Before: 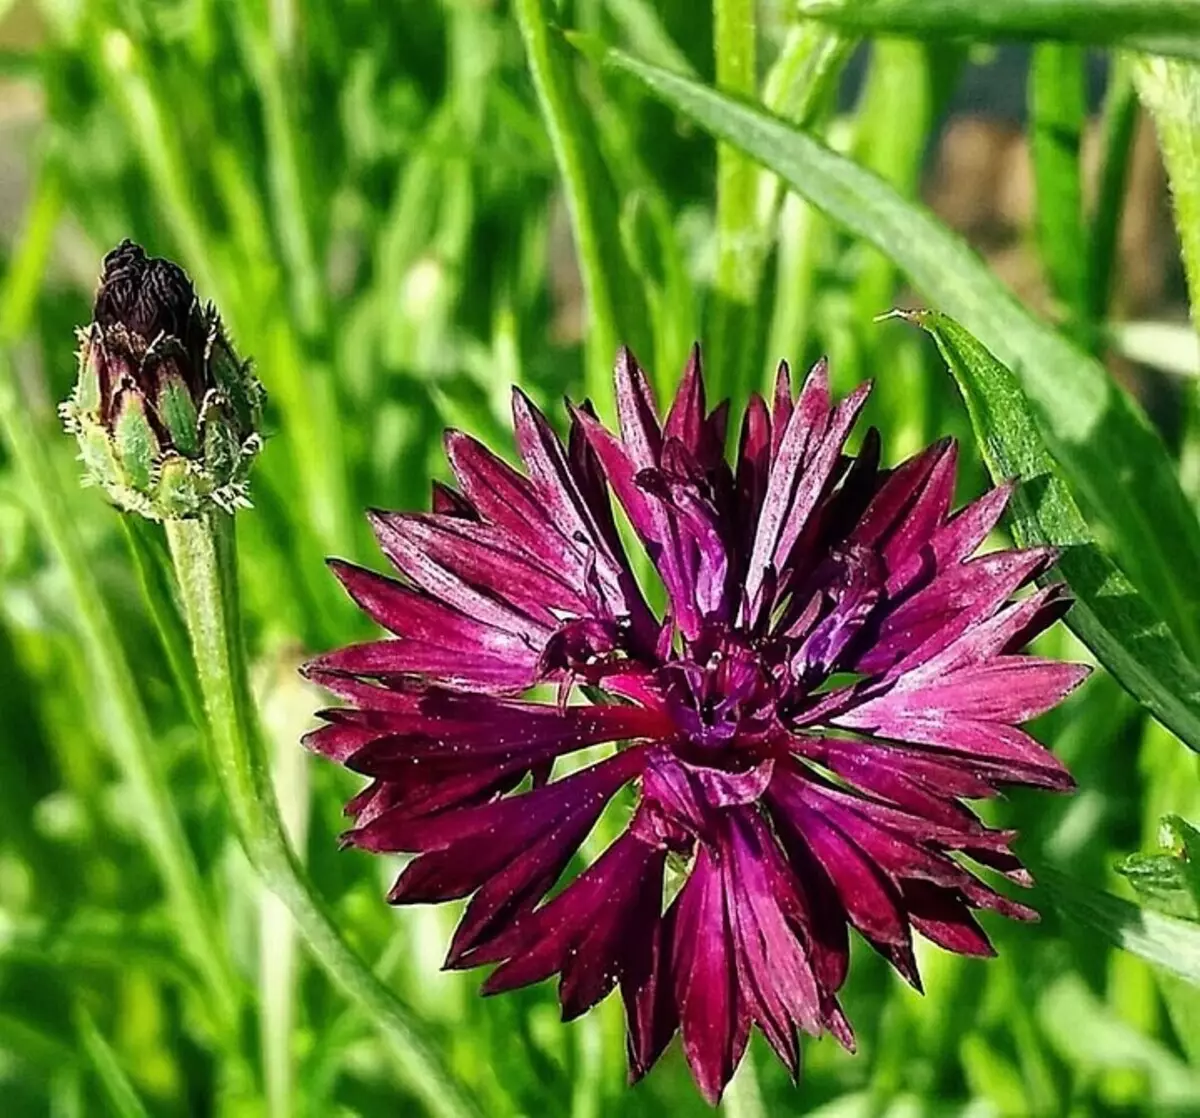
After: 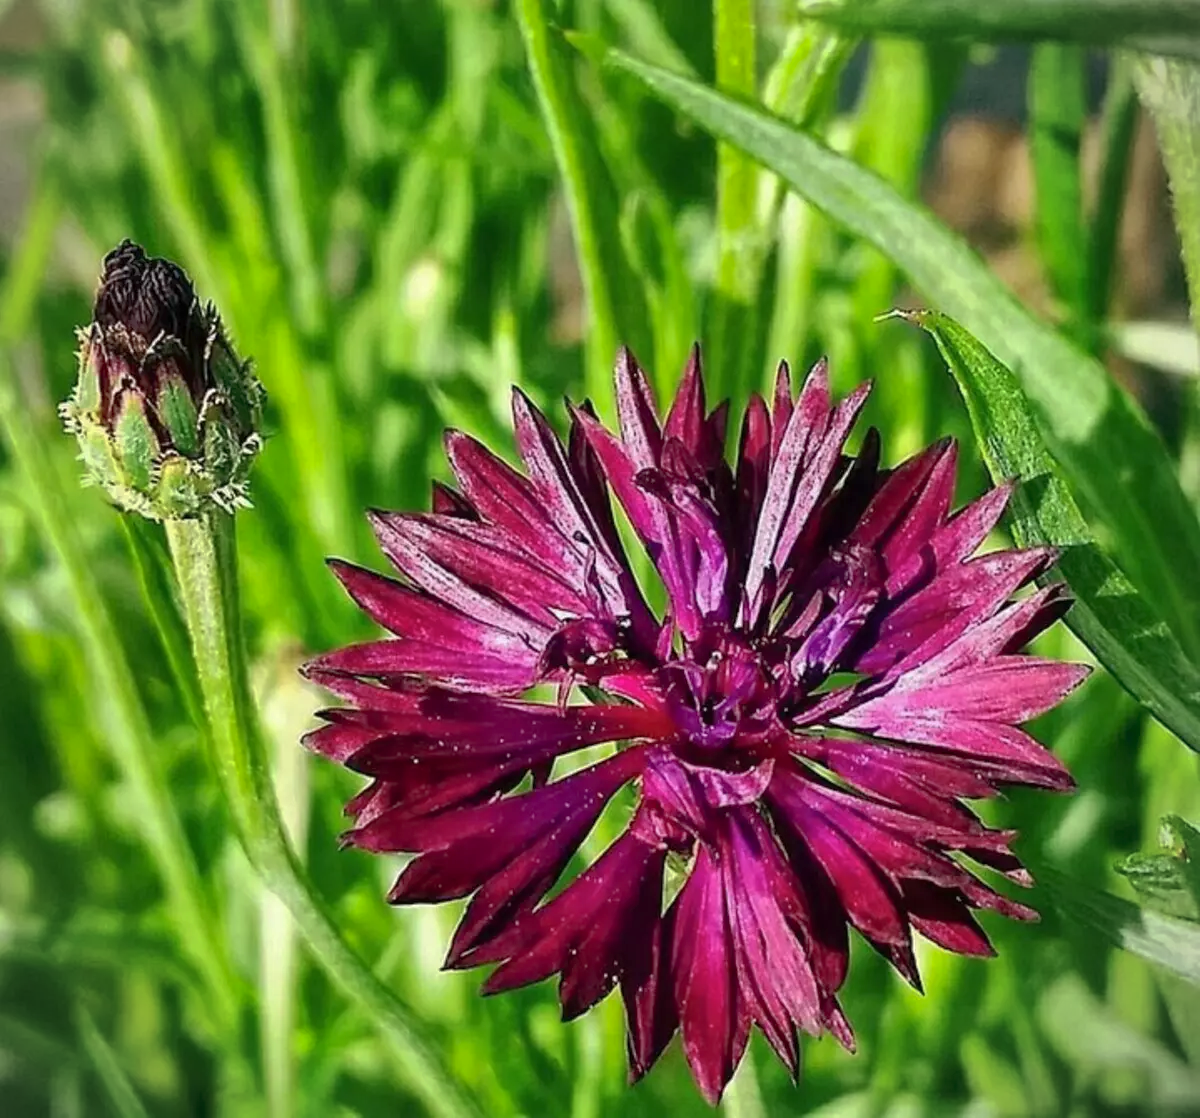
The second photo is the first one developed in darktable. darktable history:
shadows and highlights: on, module defaults
vignetting: fall-off start 92.6%, brightness -0.52, saturation -0.51, center (-0.012, 0)
